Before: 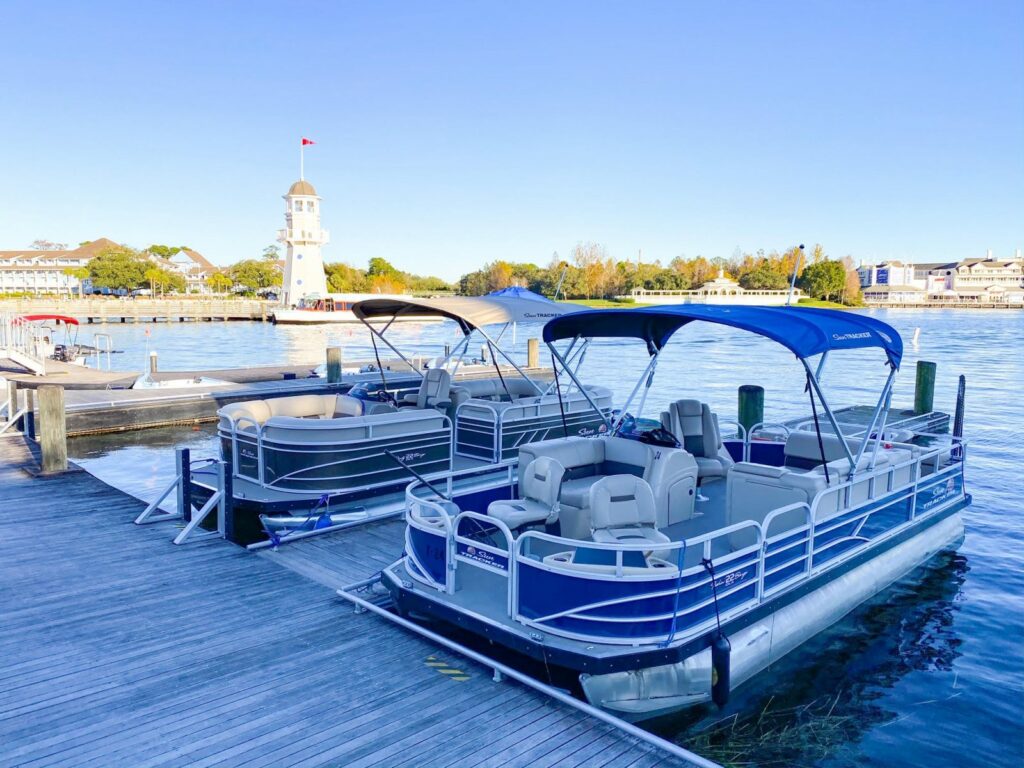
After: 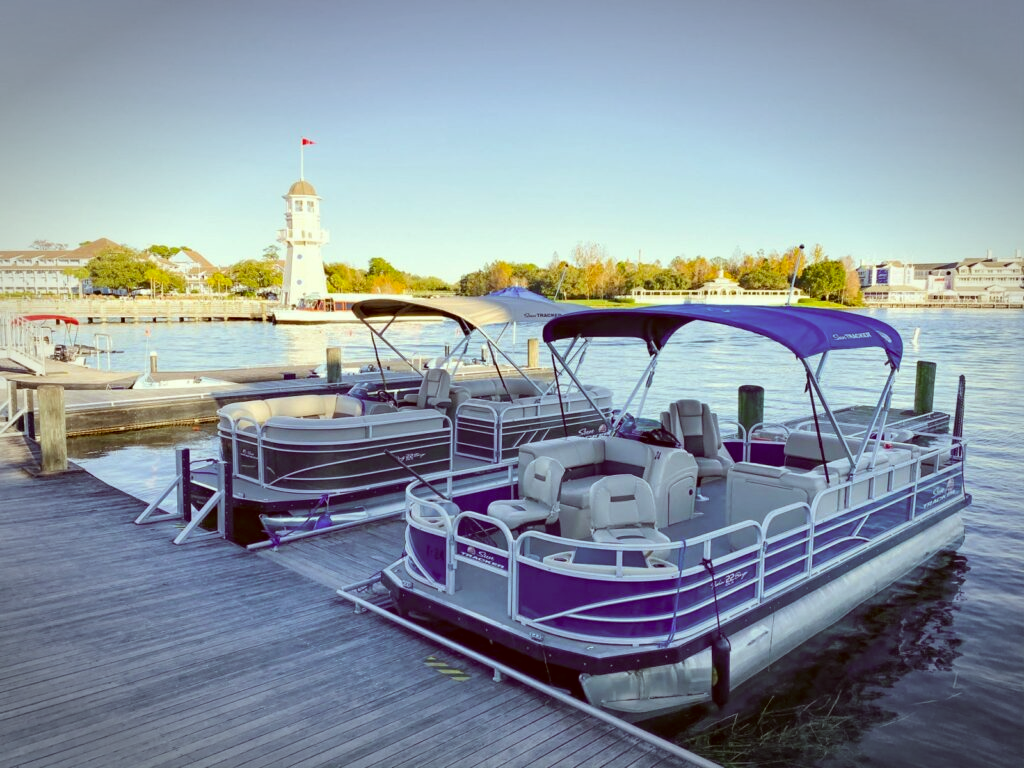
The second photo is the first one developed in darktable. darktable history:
color correction: highlights a* -6.14, highlights b* 9.12, shadows a* 10.17, shadows b* 23.73
vignetting: fall-off start 79.1%, width/height ratio 1.329
